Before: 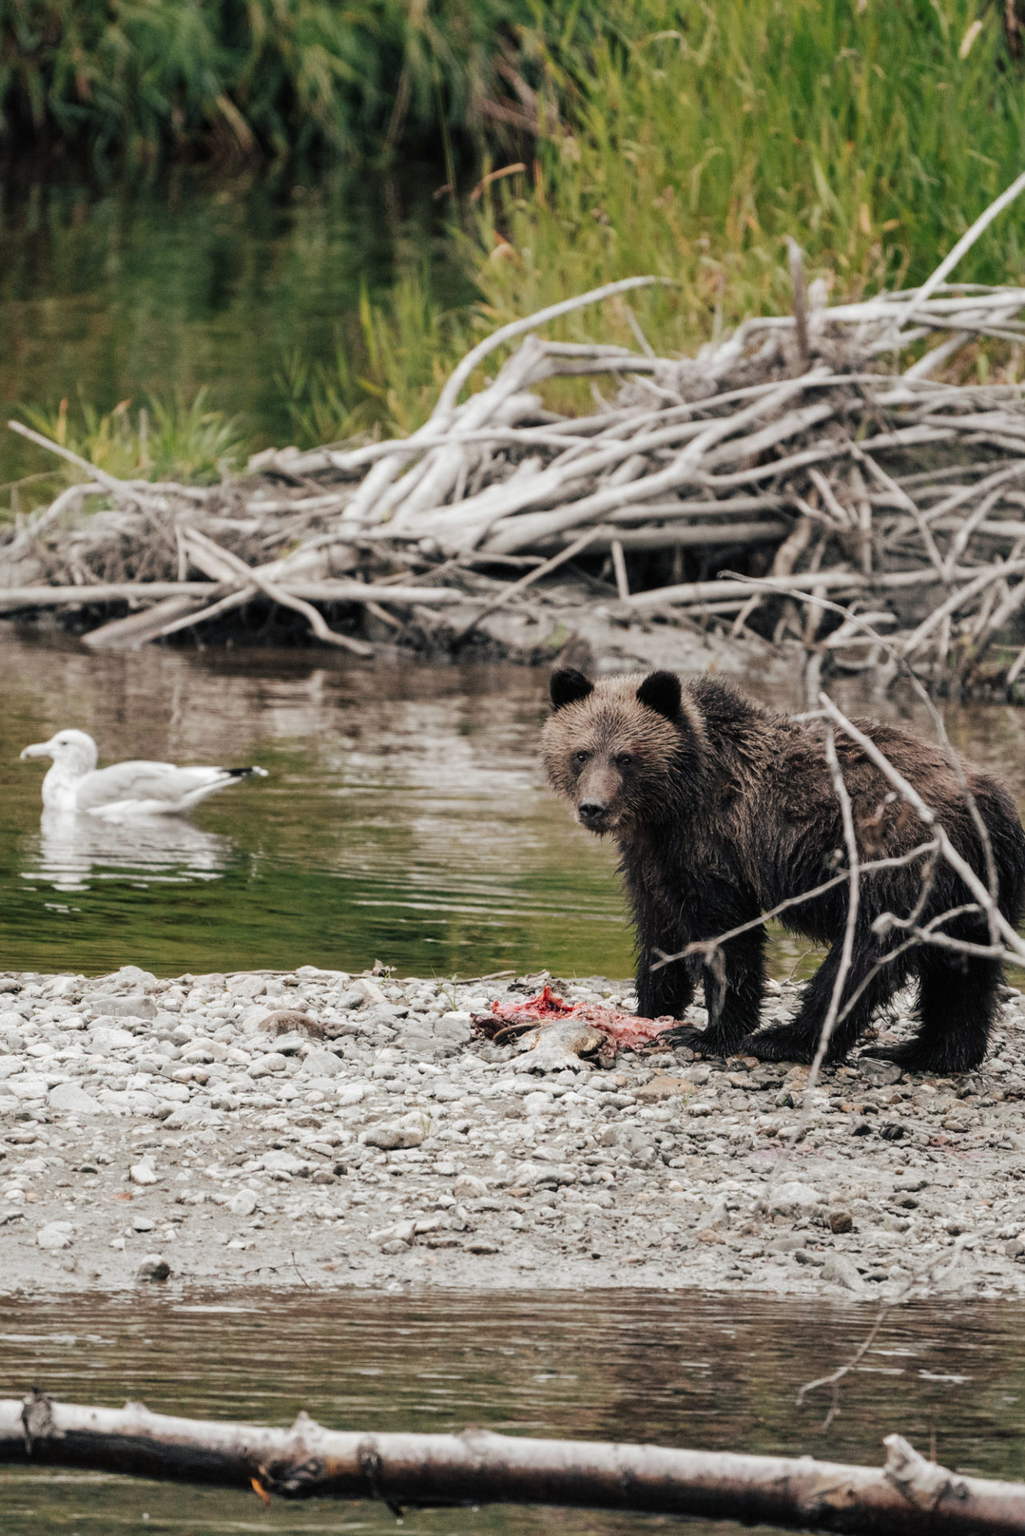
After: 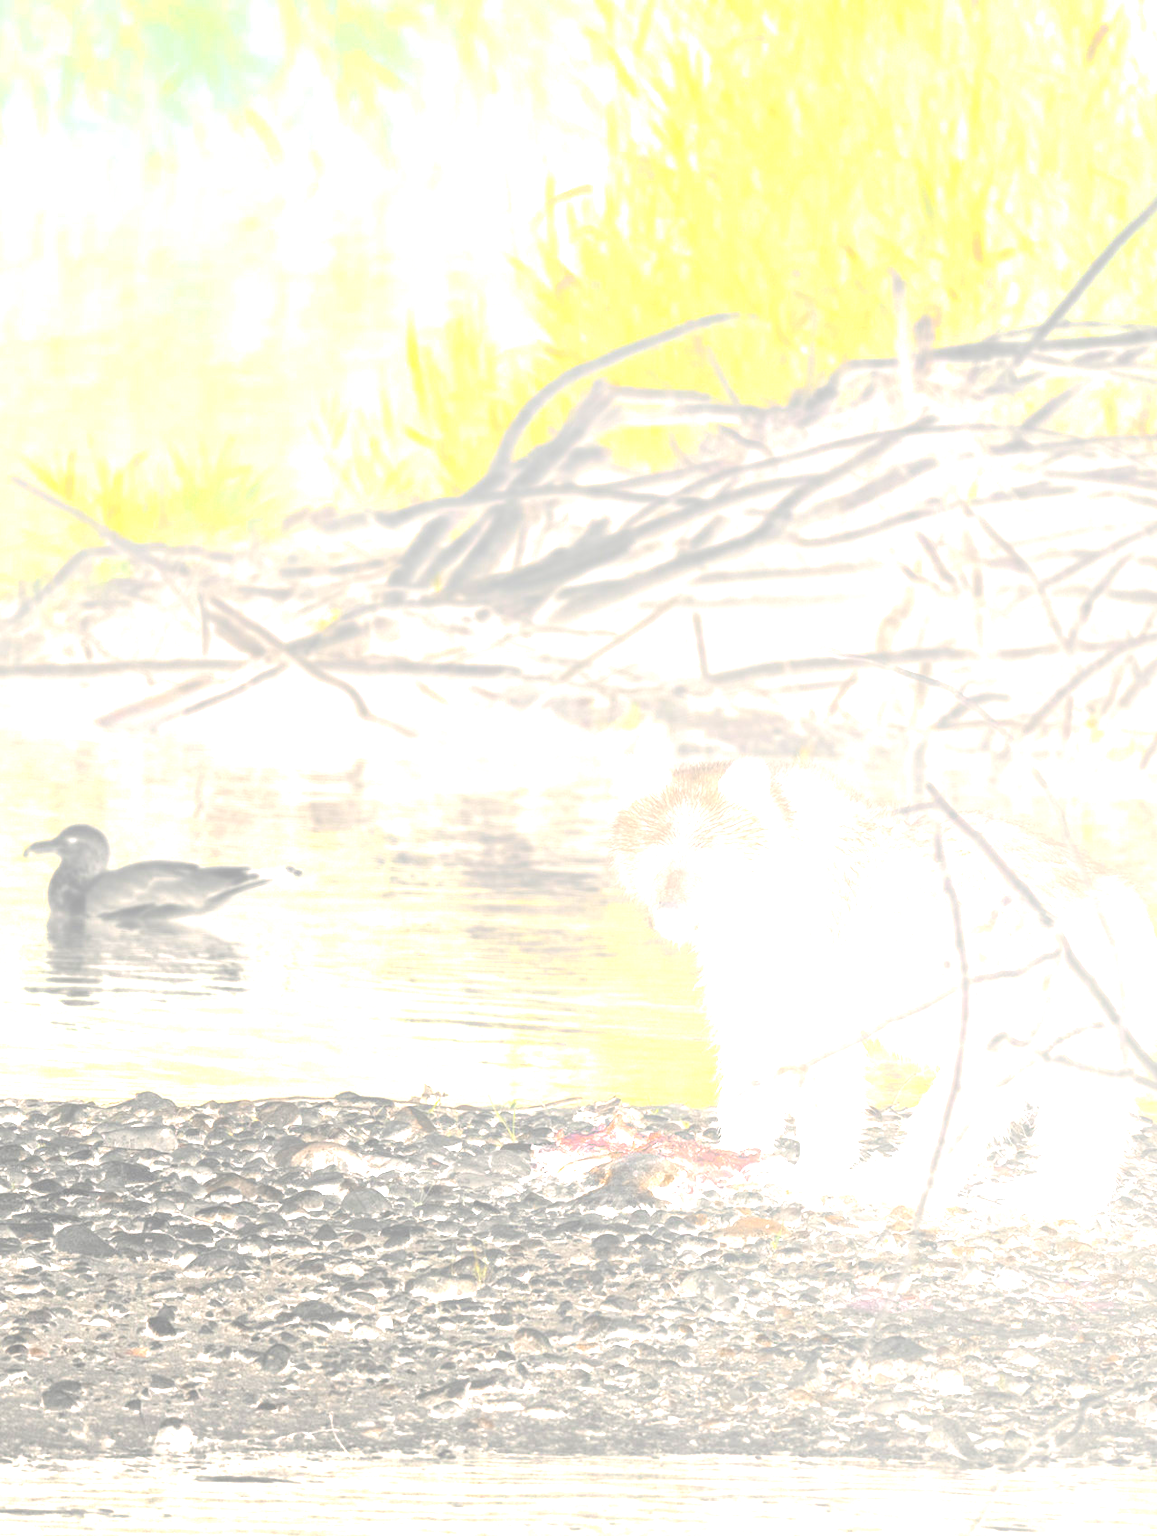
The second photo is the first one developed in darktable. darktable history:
crop and rotate: top 0%, bottom 11.49%
bloom: size 85%, threshold 5%, strength 85%
exposure: black level correction 0, exposure 1.675 EV, compensate exposure bias true, compensate highlight preservation false
